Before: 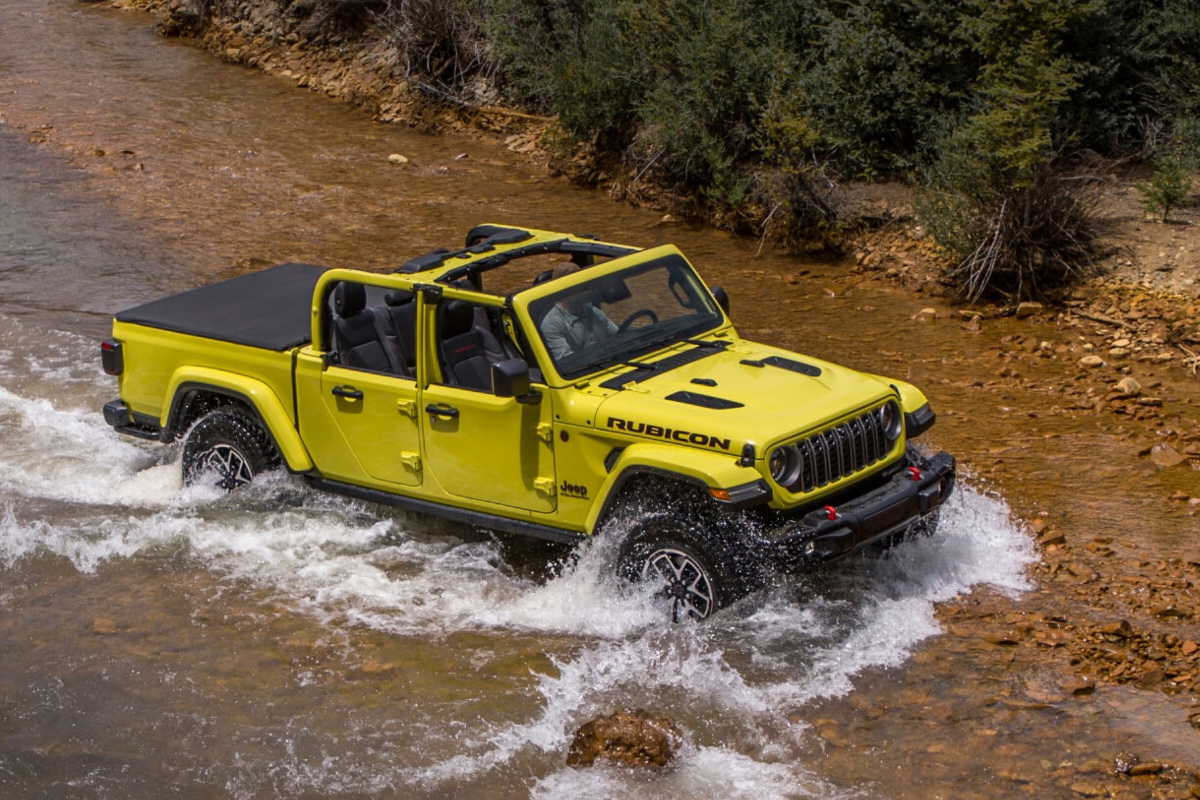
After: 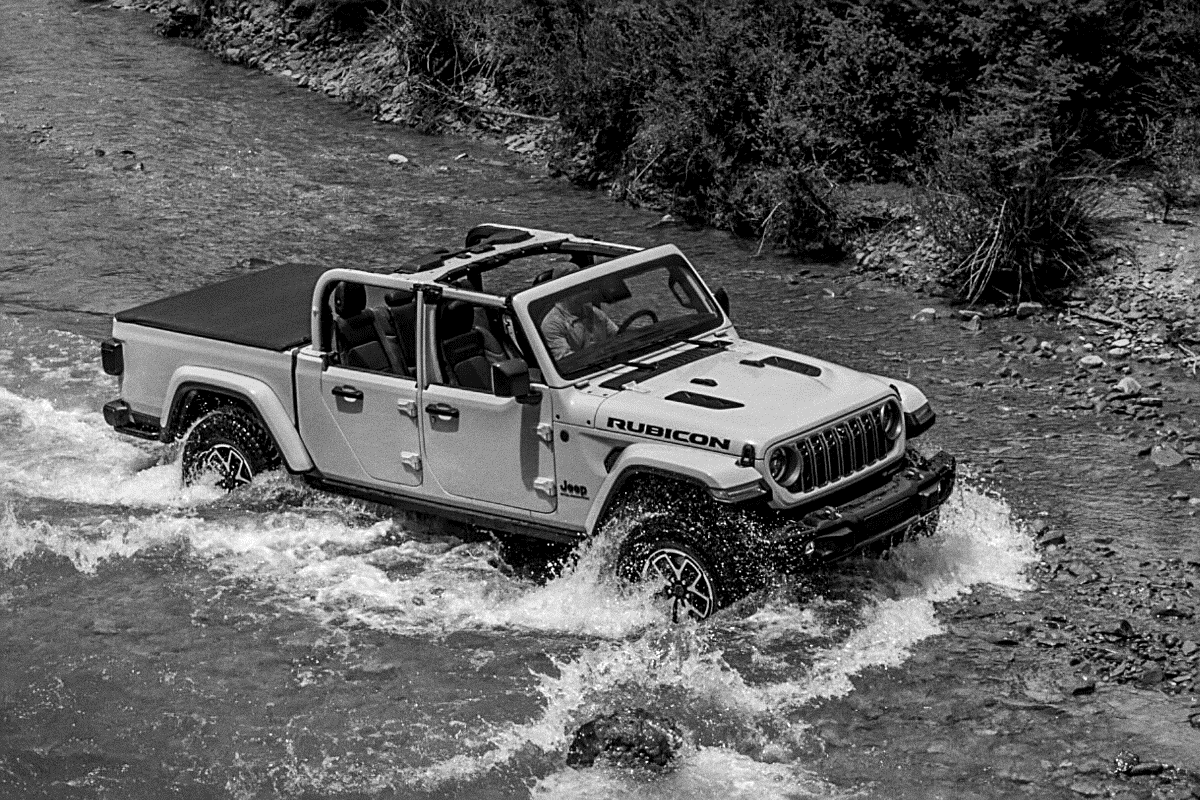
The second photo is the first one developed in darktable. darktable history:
levels: levels [0.016, 0.5, 0.996]
contrast brightness saturation: contrast 0.08, saturation 0.02
velvia: strength 10%
vibrance: vibrance 15%
tone curve: curves: ch0 [(0, 0.008) (0.083, 0.073) (0.28, 0.286) (0.528, 0.559) (0.961, 0.966) (1, 1)], color space Lab, linked channels, preserve colors none
sharpen: amount 0.575
contrast equalizer: octaves 7, y [[0.515 ×6], [0.507 ×6], [0.425 ×6], [0 ×6], [0 ×6]]
haze removal: strength 0.02, distance 0.25, compatibility mode true, adaptive false
color zones: curves: ch0 [(0, 0.5) (0.143, 0.5) (0.286, 0.5) (0.429, 0.5) (0.62, 0.489) (0.714, 0.445) (0.844, 0.496) (1, 0.5)]; ch1 [(0, 0.5) (0.143, 0.5) (0.286, 0.5) (0.429, 0.5) (0.571, 0.5) (0.714, 0.523) (0.857, 0.5) (1, 0.5)]
shadows and highlights: shadows 10, white point adjustment 1, highlights -40
exposure: black level correction 0.002, exposure -0.1 EV, compensate highlight preservation false
local contrast: mode bilateral grid, contrast 28, coarseness 16, detail 115%, midtone range 0.2
grain: strength 26%
